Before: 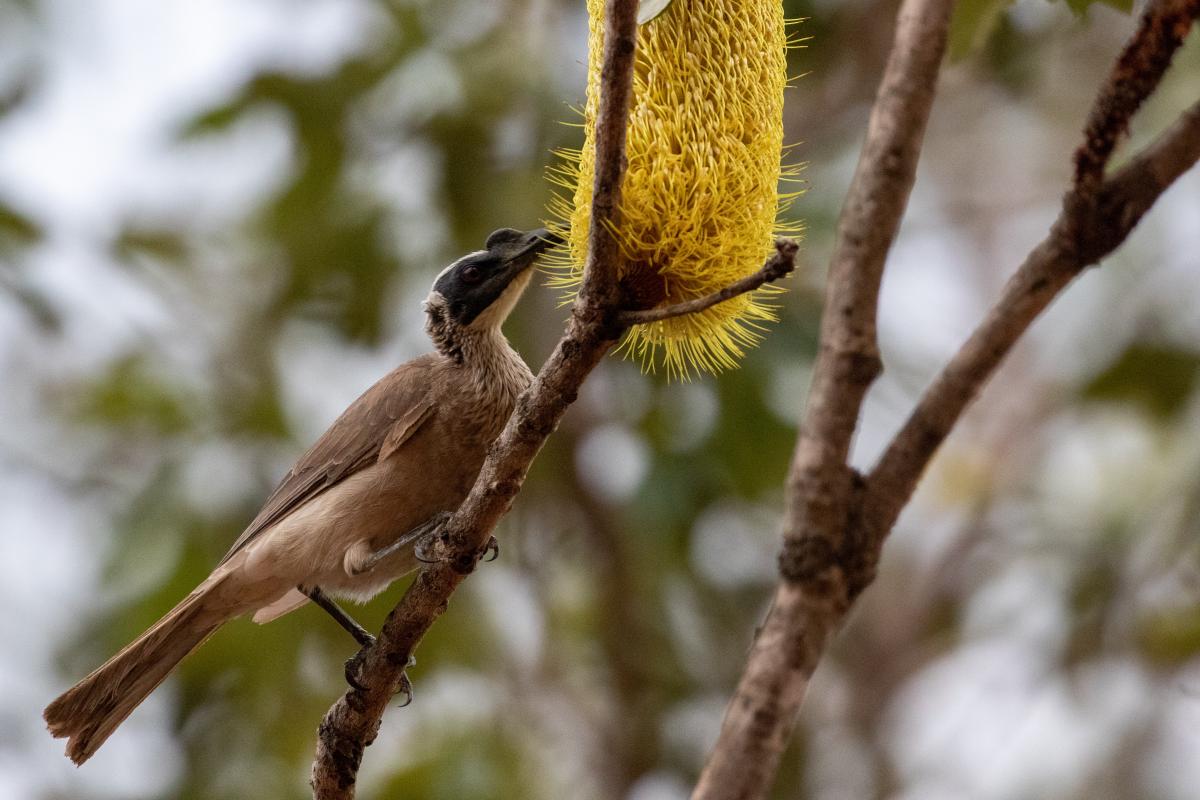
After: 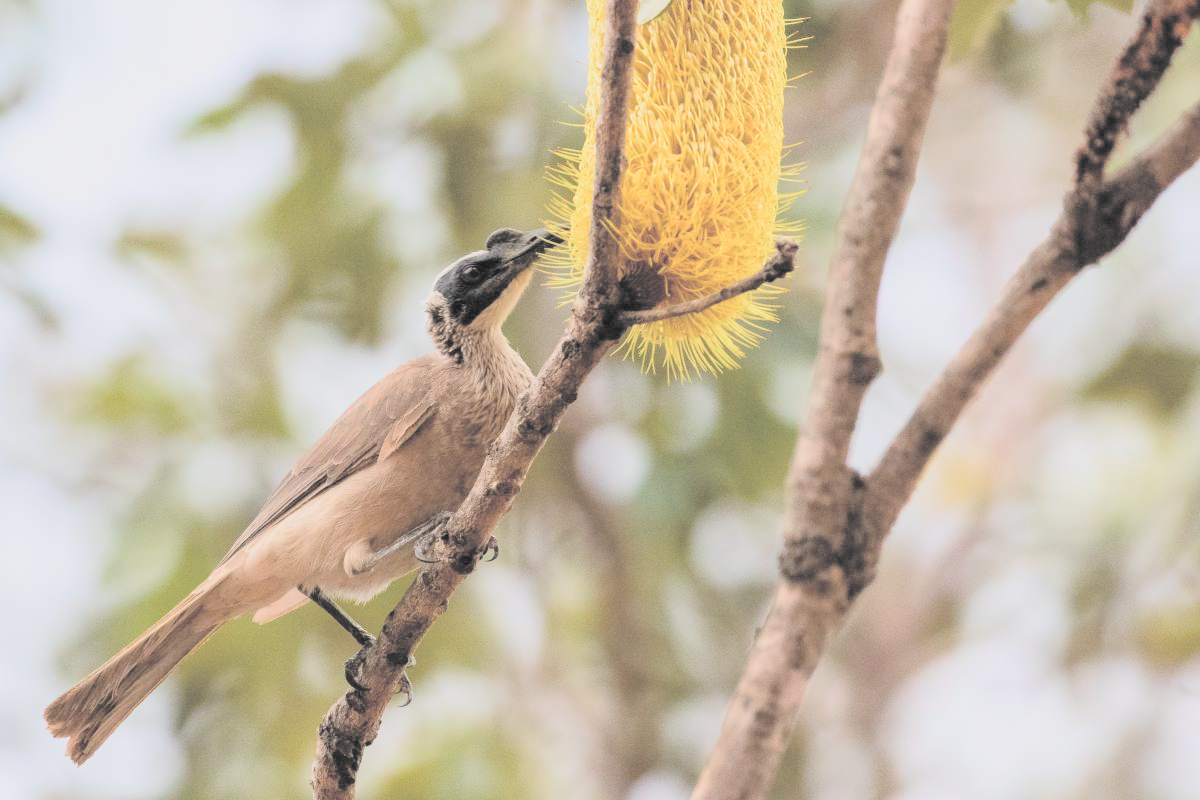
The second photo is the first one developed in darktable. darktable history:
filmic rgb: black relative exposure -7.65 EV, white relative exposure 4.56 EV, hardness 3.61, contrast 1.055, color science v5 (2021), contrast in shadows safe, contrast in highlights safe
contrast brightness saturation: brightness 0.995
tone equalizer: on, module defaults
